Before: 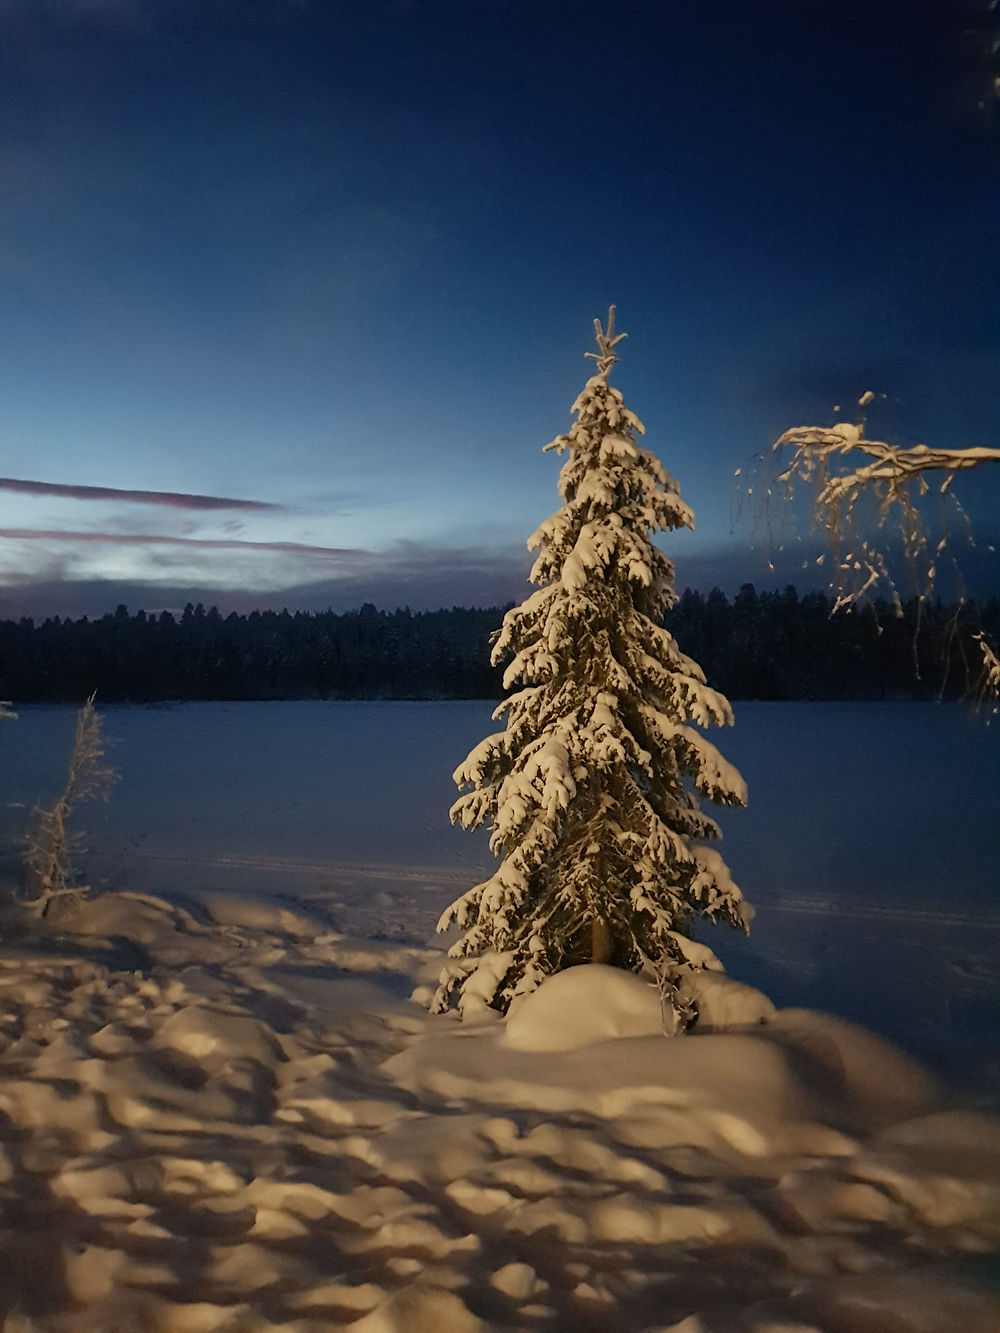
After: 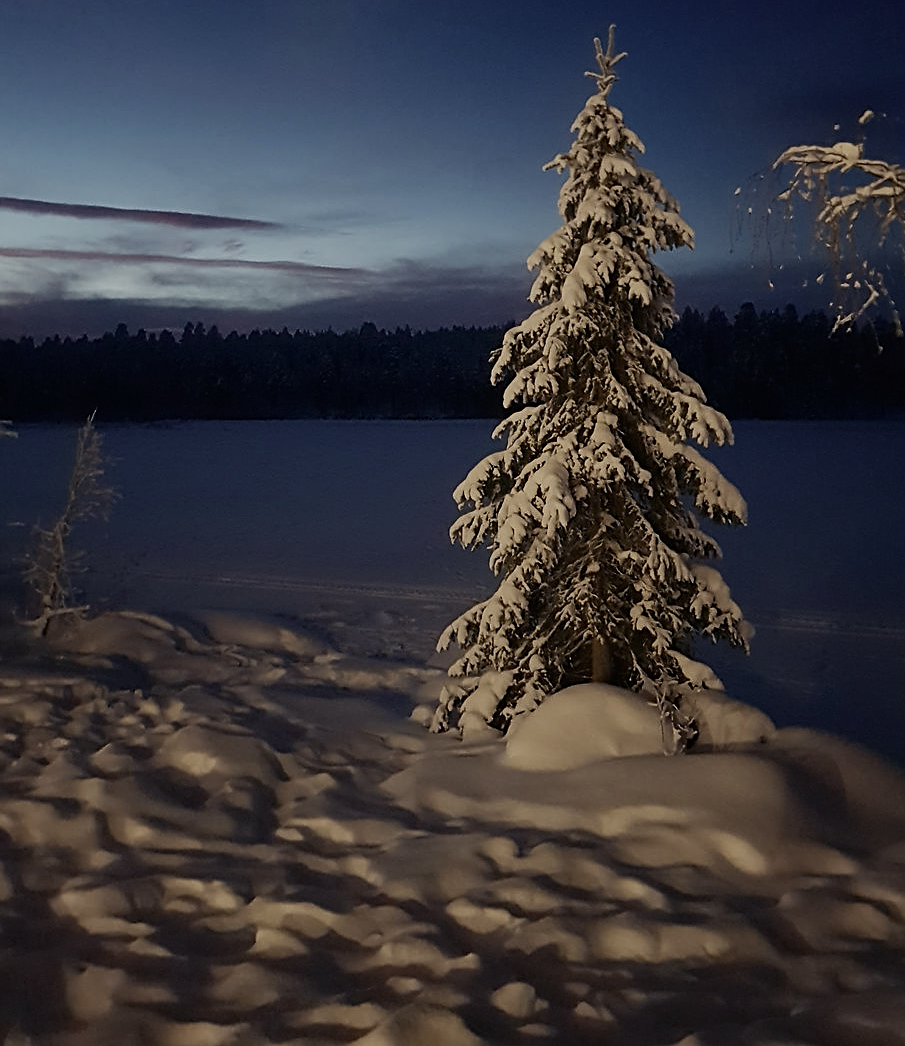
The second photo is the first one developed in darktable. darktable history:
shadows and highlights: shadows -20.19, white point adjustment -2.12, highlights -34.84
sharpen: on, module defaults
contrast brightness saturation: contrast 0.097, saturation -0.303
color balance rgb: shadows lift › luminance -21.657%, shadows lift › chroma 6.655%, shadows lift › hue 272.83°, perceptual saturation grading › global saturation 0.181%, global vibrance 20%
crop: top 21.12%, right 9.456%, bottom 0.344%
exposure: exposure -0.488 EV, compensate exposure bias true, compensate highlight preservation false
tone equalizer: edges refinement/feathering 500, mask exposure compensation -1.57 EV, preserve details no
